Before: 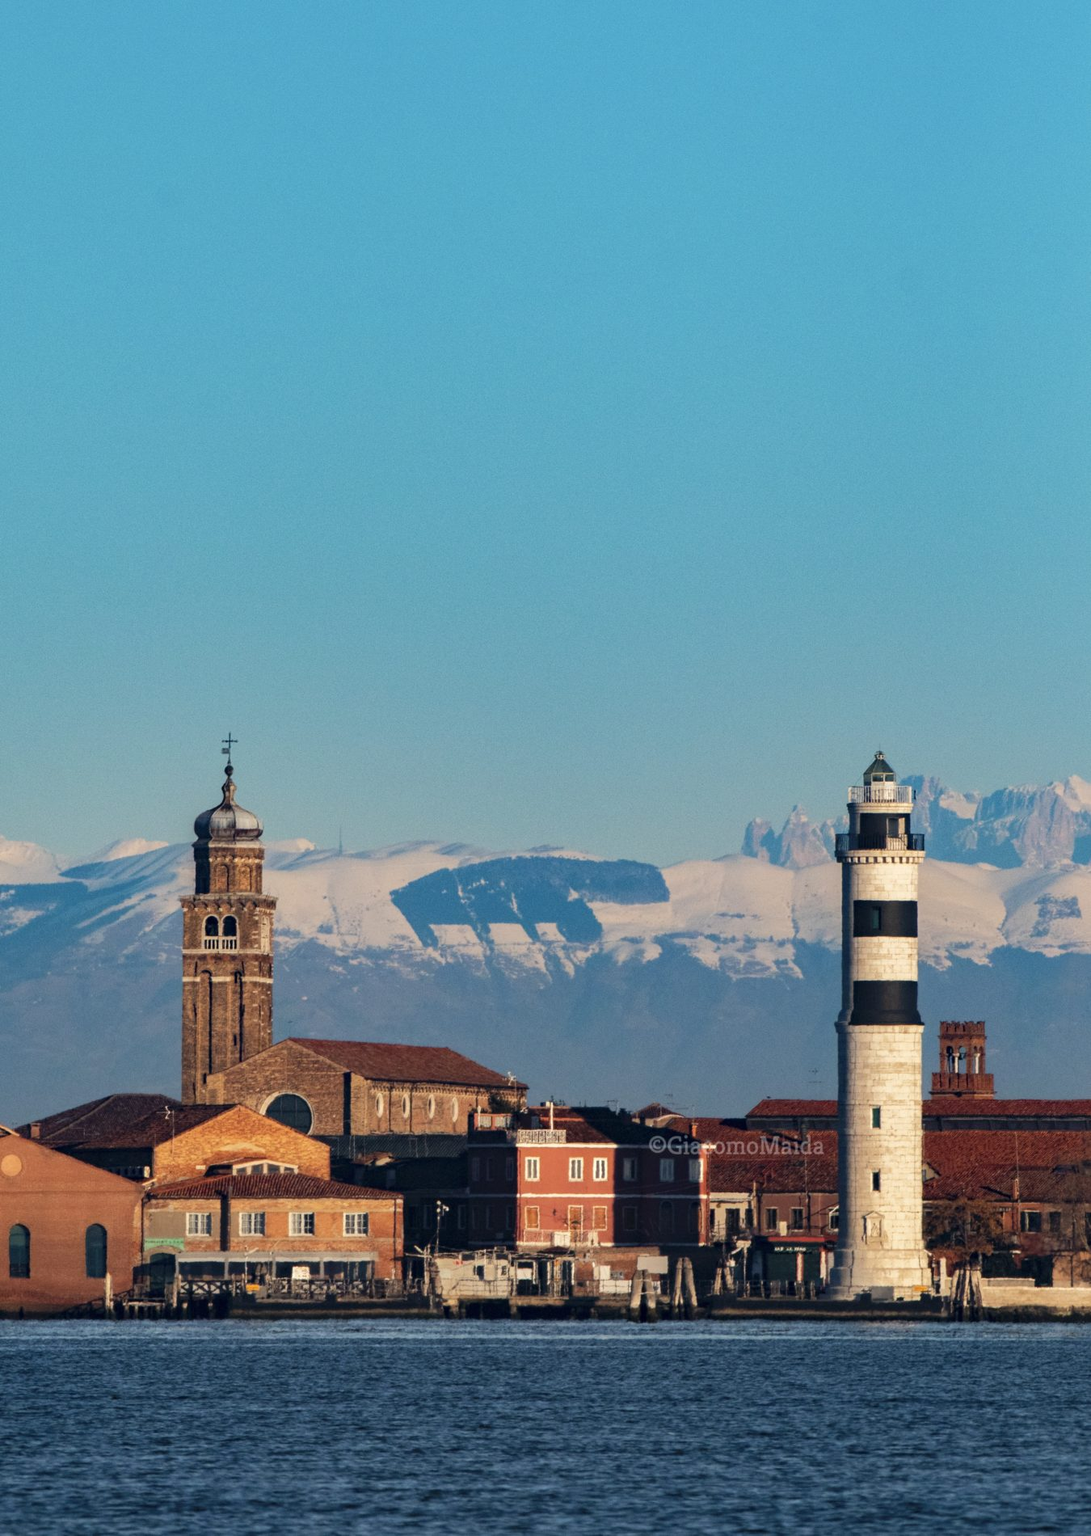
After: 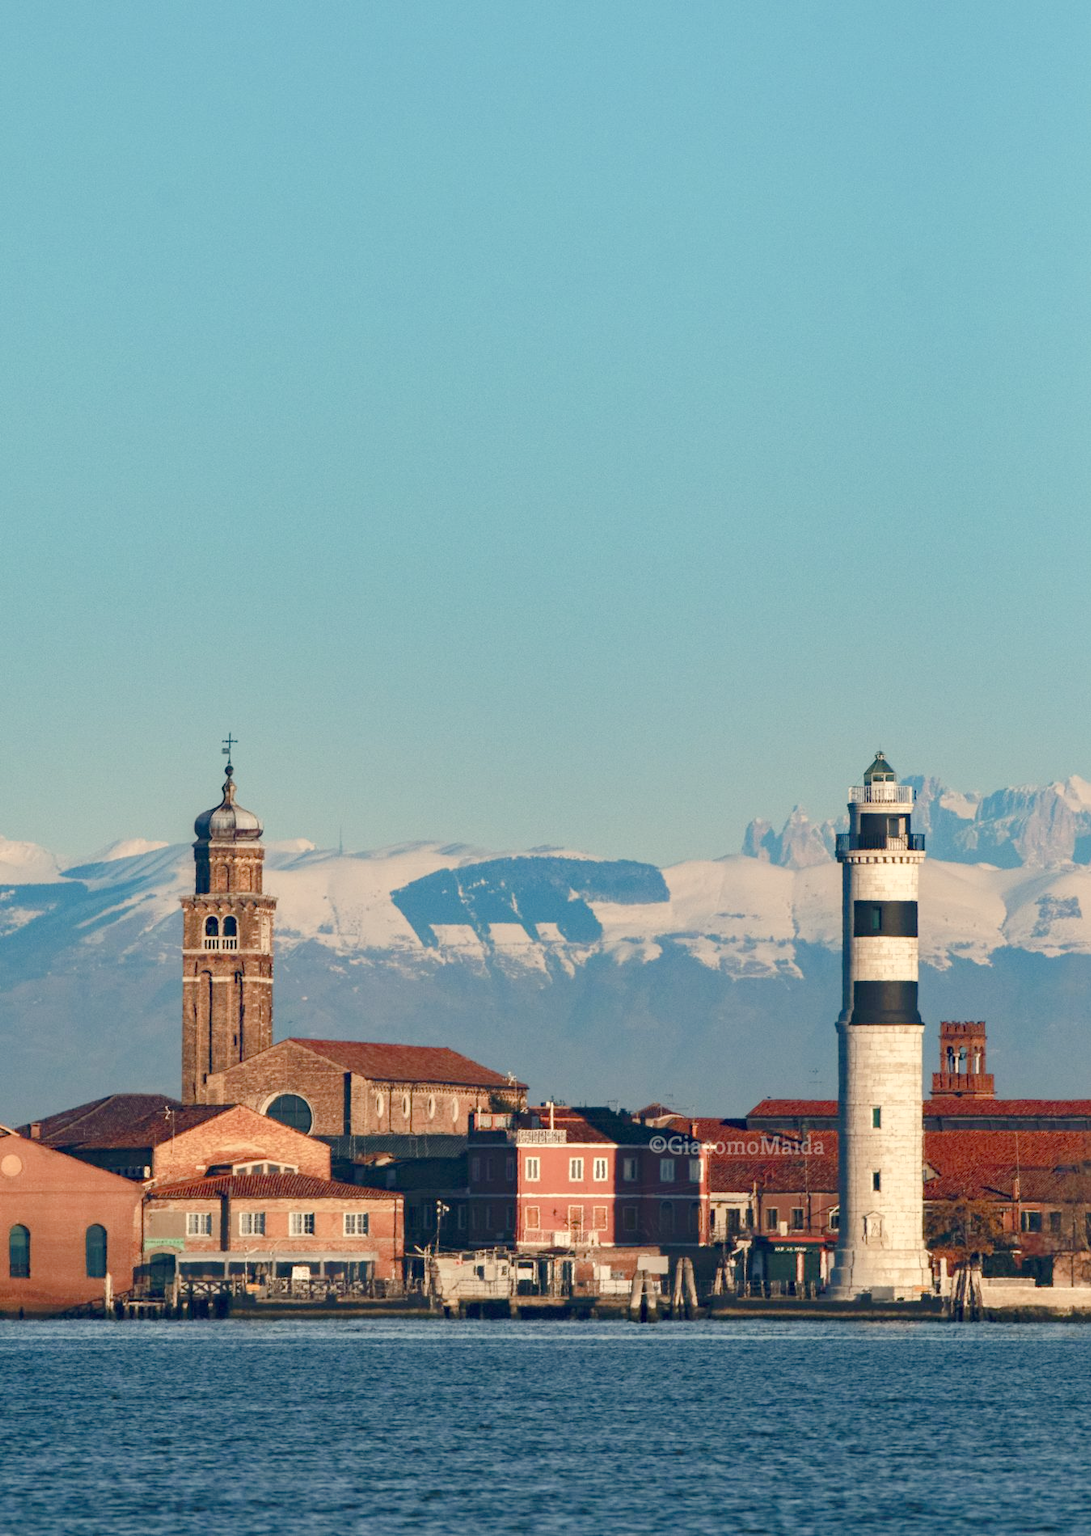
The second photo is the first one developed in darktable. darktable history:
exposure: black level correction 0, exposure 0.7 EV, compensate exposure bias true, compensate highlight preservation false
contrast brightness saturation: contrast 0.01, saturation -0.05
white balance: red 1.029, blue 0.92
color balance rgb: shadows lift › chroma 1%, shadows lift › hue 113°, highlights gain › chroma 0.2%, highlights gain › hue 333°, perceptual saturation grading › global saturation 20%, perceptual saturation grading › highlights -50%, perceptual saturation grading › shadows 25%, contrast -20%
